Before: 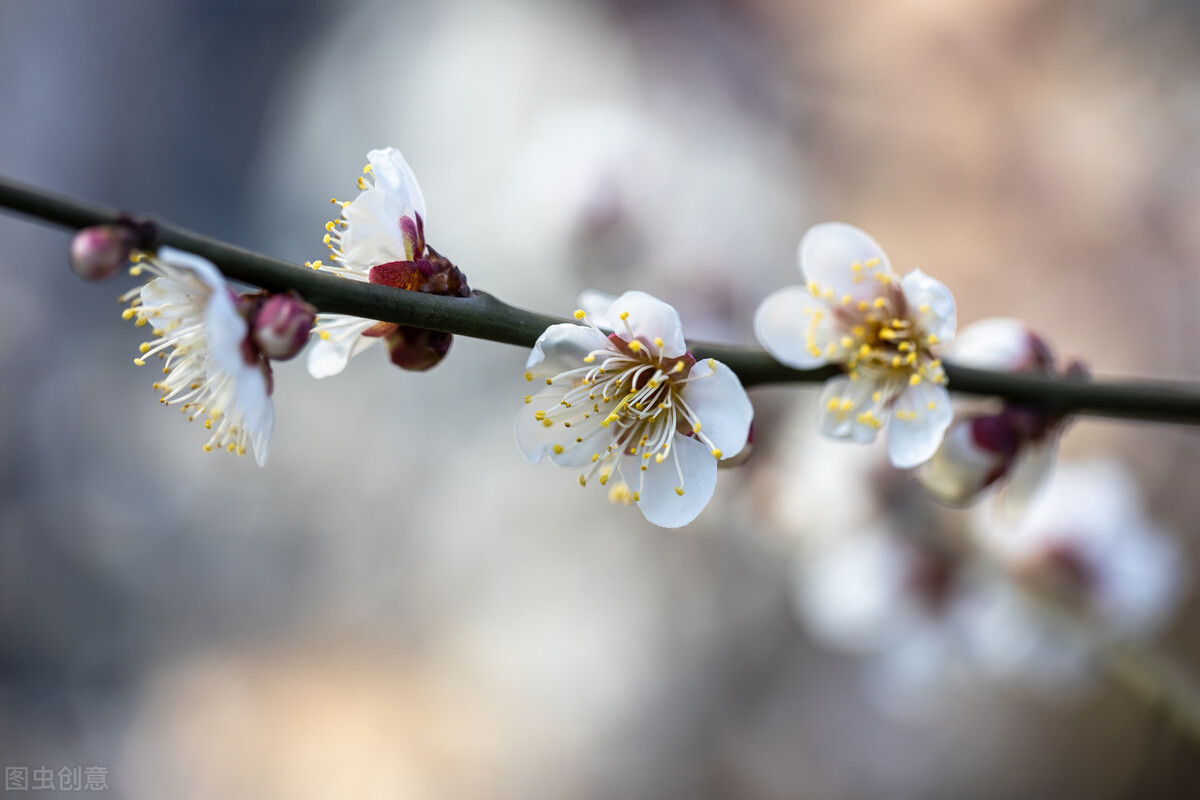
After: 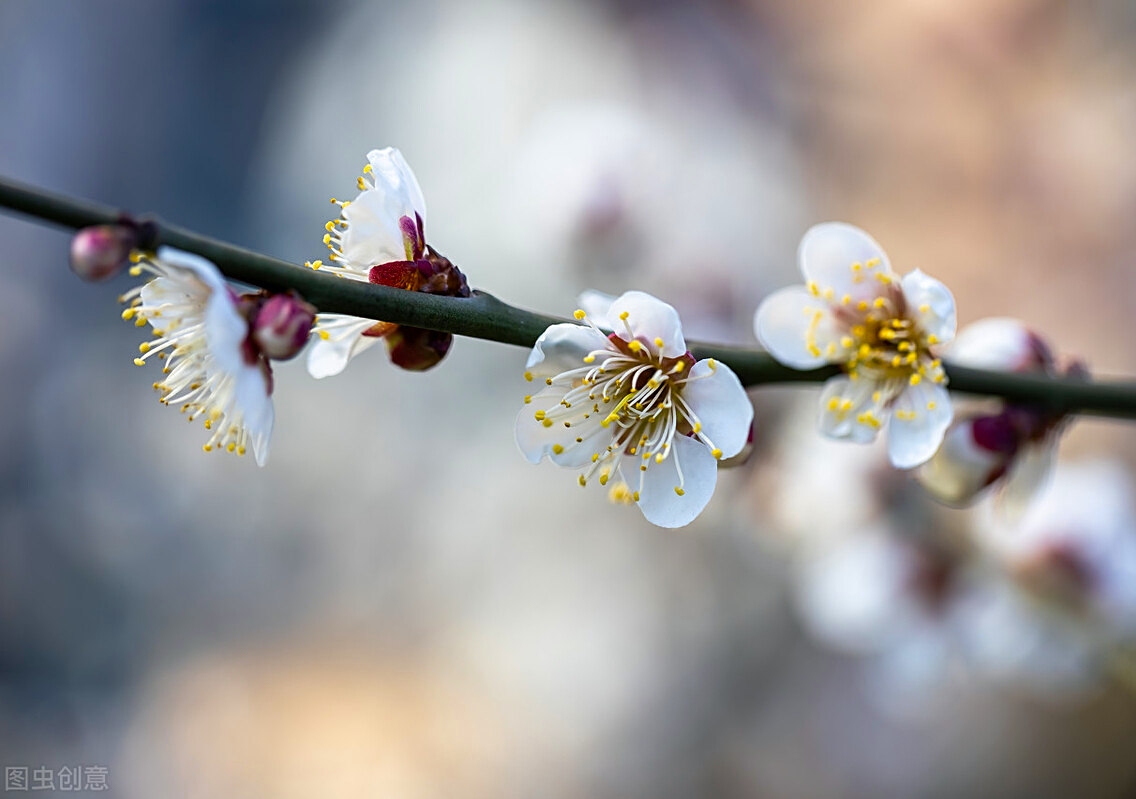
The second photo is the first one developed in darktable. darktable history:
sharpen: on, module defaults
crop and rotate: left 0%, right 5.274%
color balance rgb: shadows lift › chroma 2.002%, shadows lift › hue 214.36°, linear chroma grading › global chroma 15.115%, perceptual saturation grading › global saturation 7.999%, perceptual saturation grading › shadows 4.15%, global vibrance -0.675%, saturation formula JzAzBz (2021)
